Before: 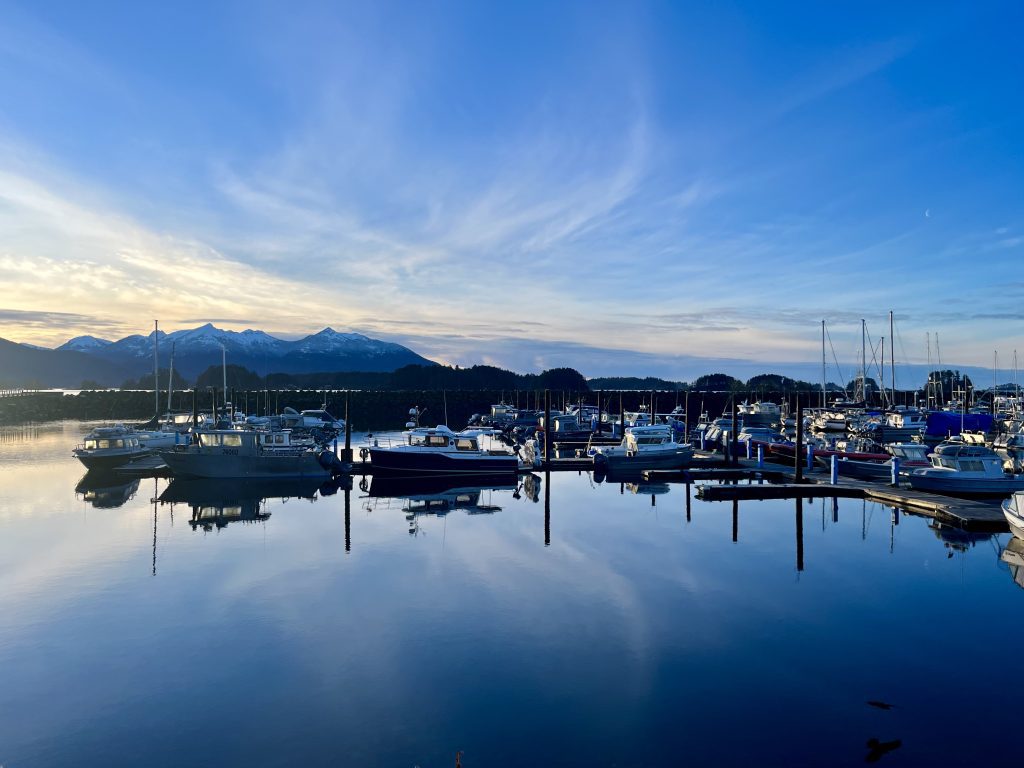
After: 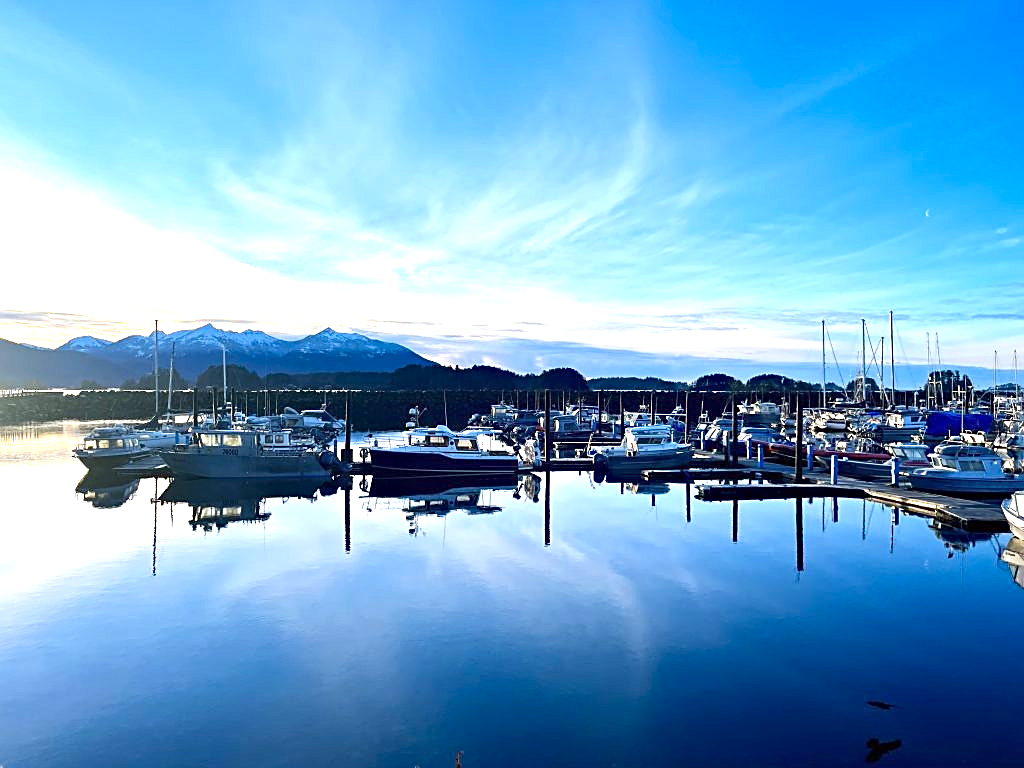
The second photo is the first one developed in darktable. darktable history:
haze removal: compatibility mode true, adaptive false
exposure: black level correction 0, exposure 1.2 EV, compensate exposure bias true, compensate highlight preservation false
sharpen: on, module defaults
